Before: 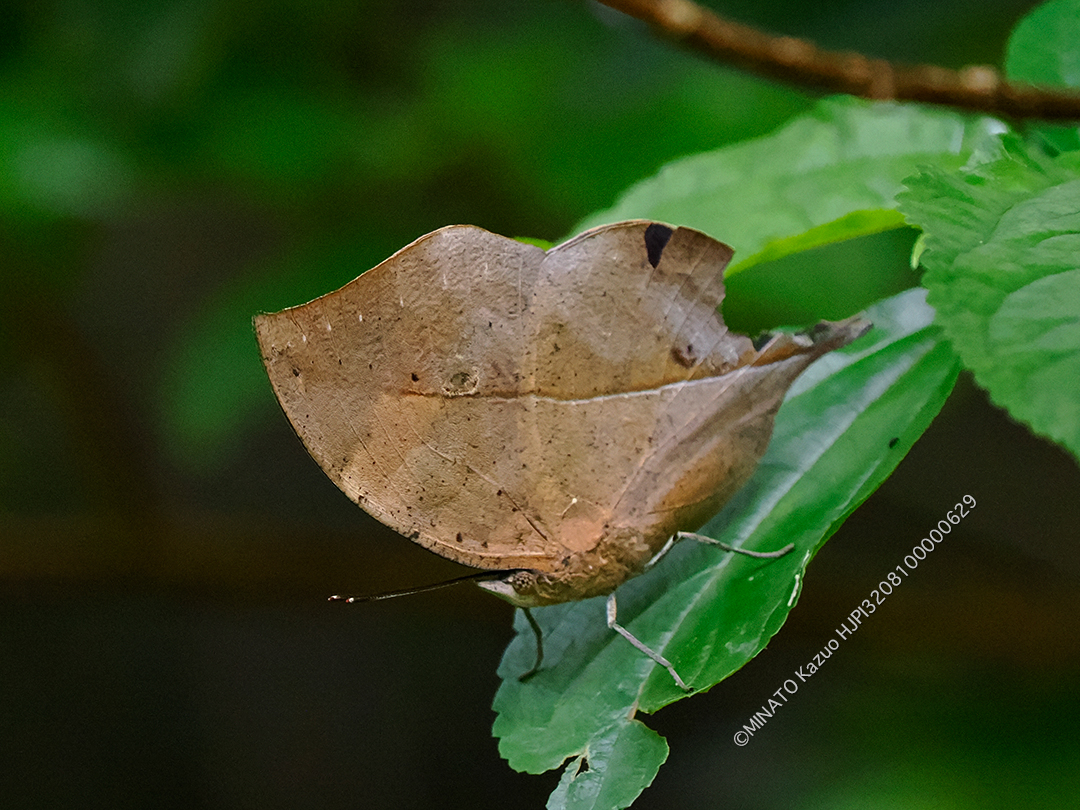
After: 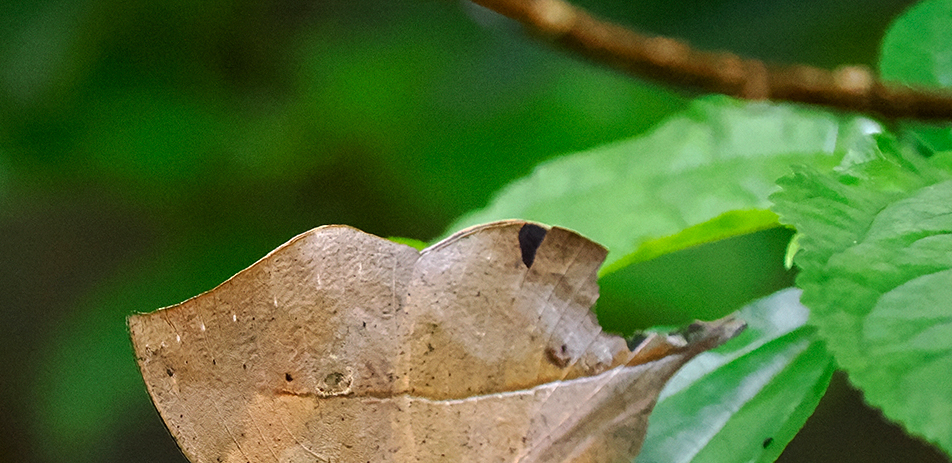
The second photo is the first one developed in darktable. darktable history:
crop and rotate: left 11.812%, bottom 42.776%
exposure: exposure 0.559 EV, compensate highlight preservation false
